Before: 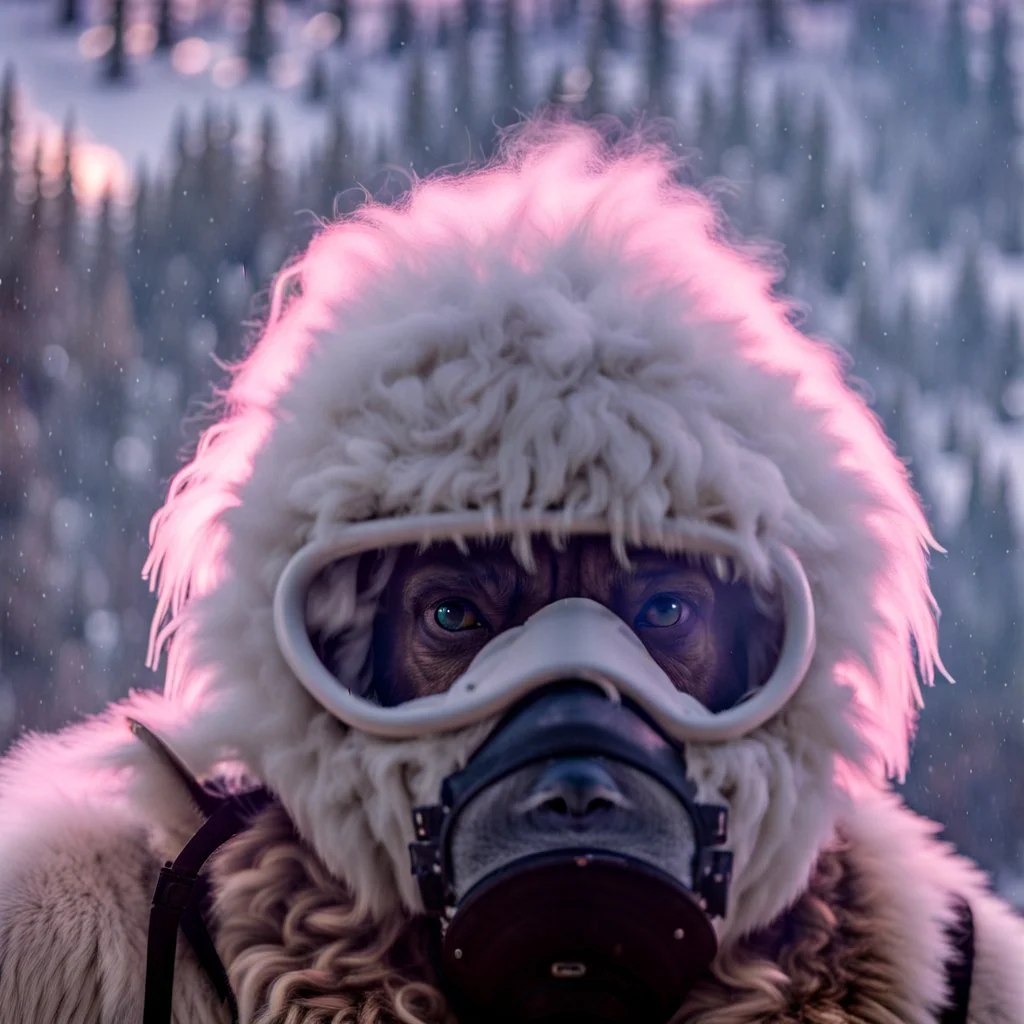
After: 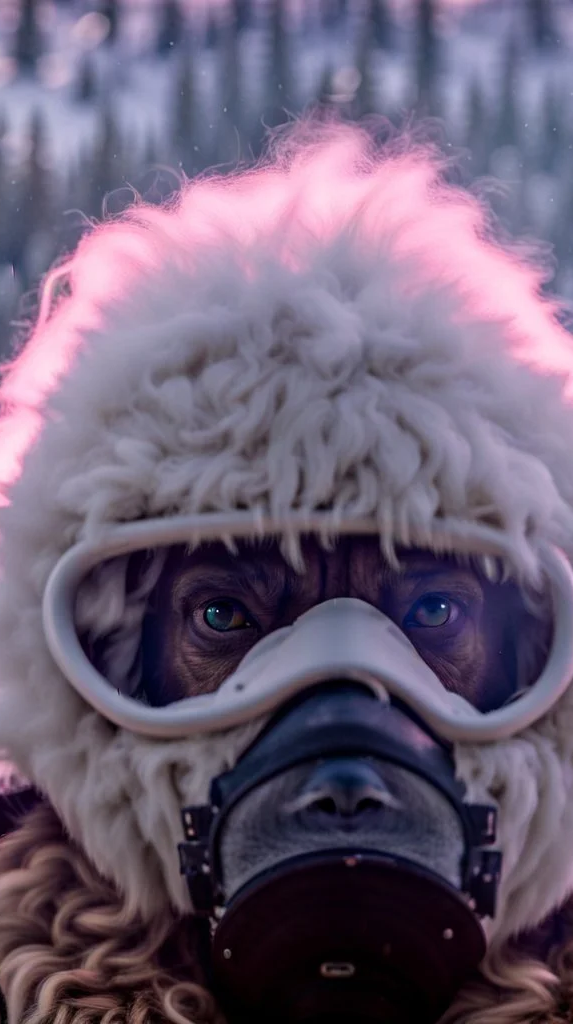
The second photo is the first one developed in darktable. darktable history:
crop and rotate: left 22.567%, right 21.382%
